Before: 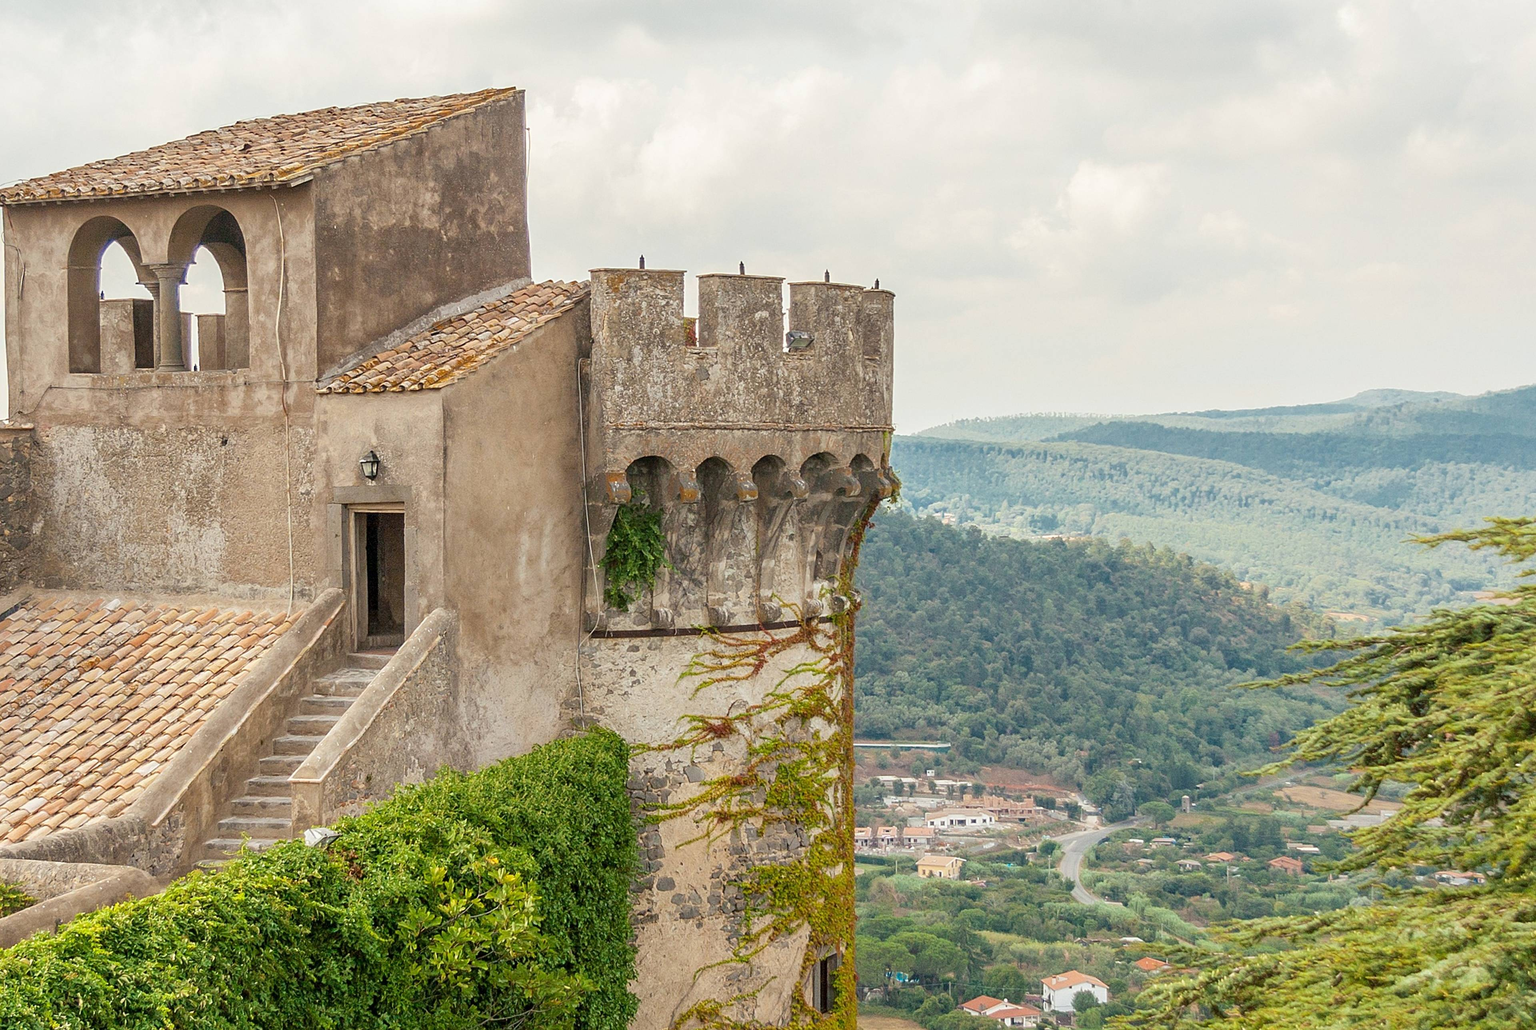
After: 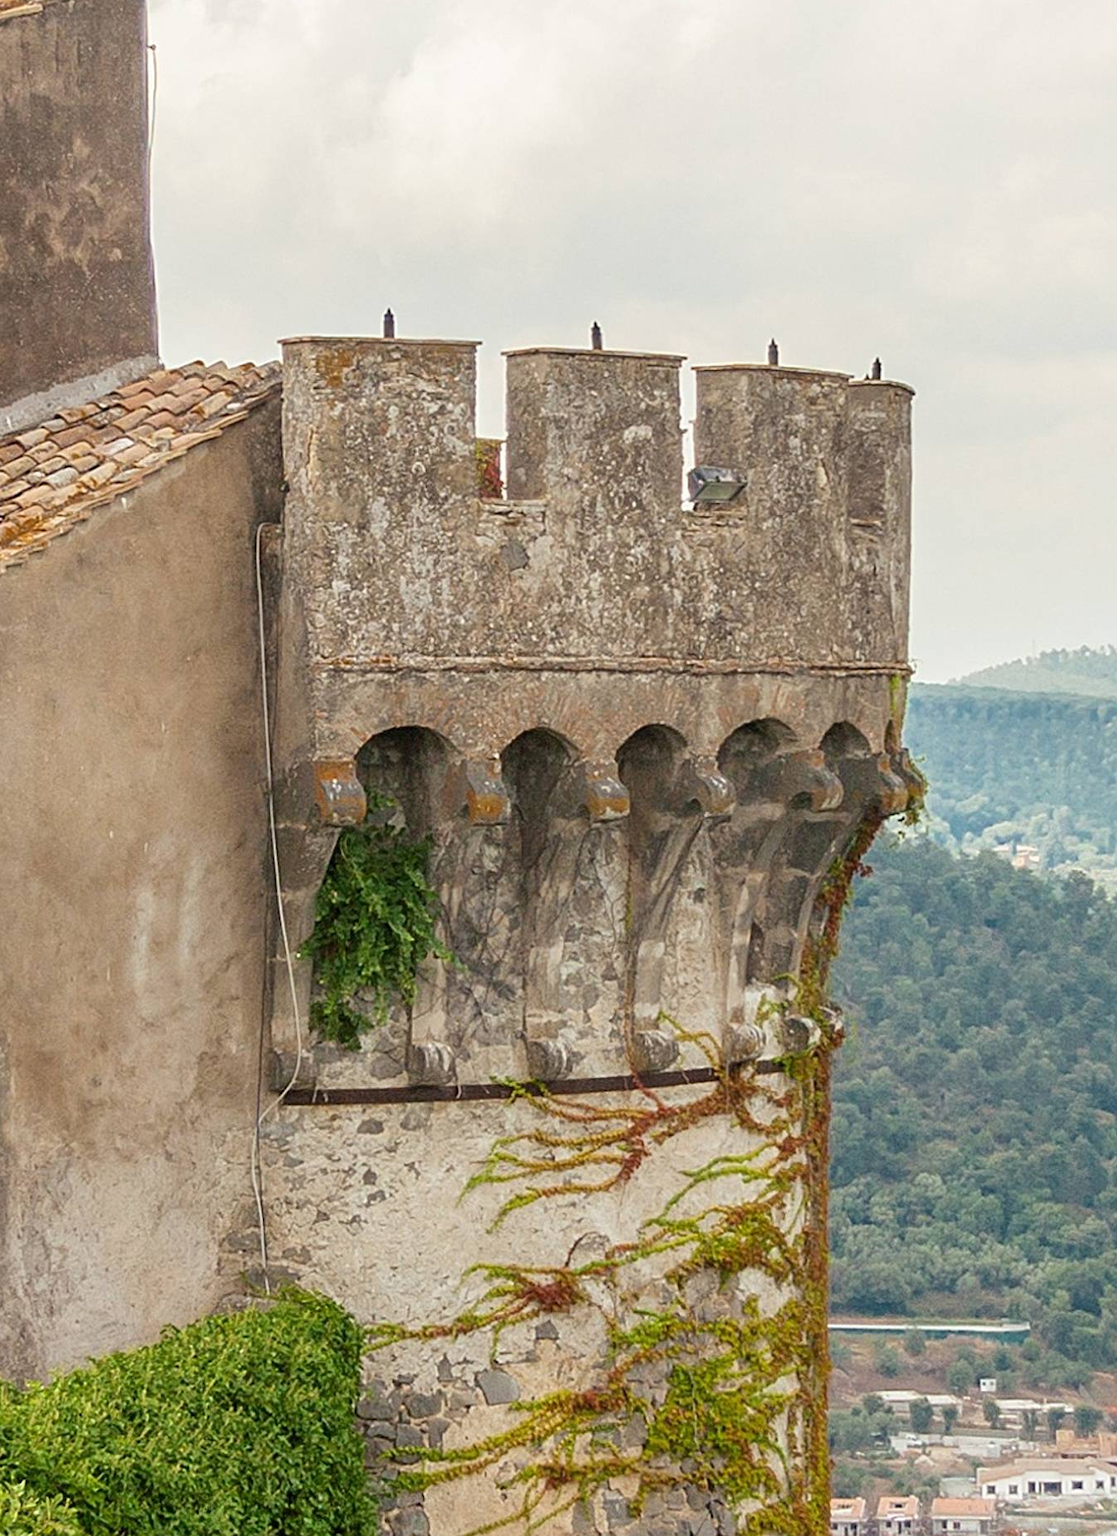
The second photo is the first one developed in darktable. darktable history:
crop and rotate: left 29.623%, top 10.333%, right 35.336%, bottom 17.851%
